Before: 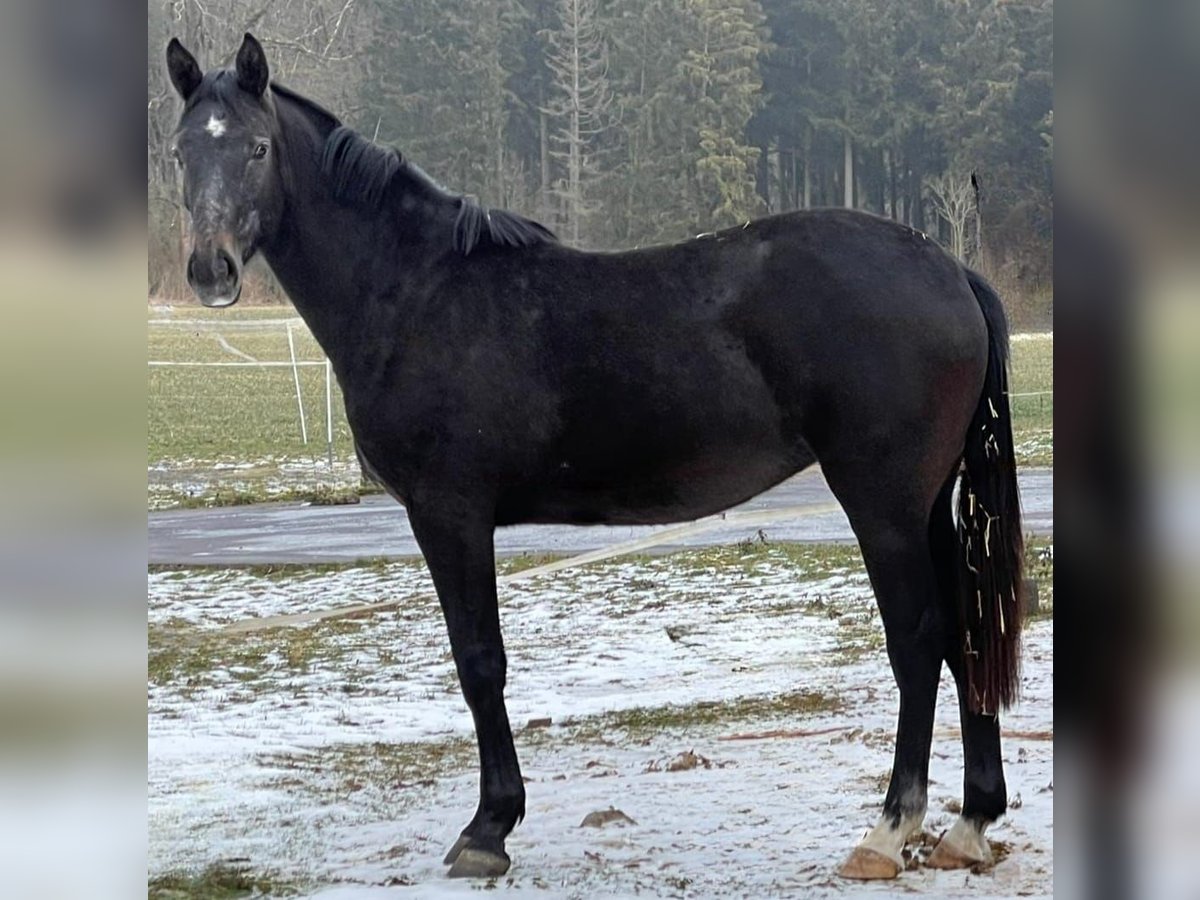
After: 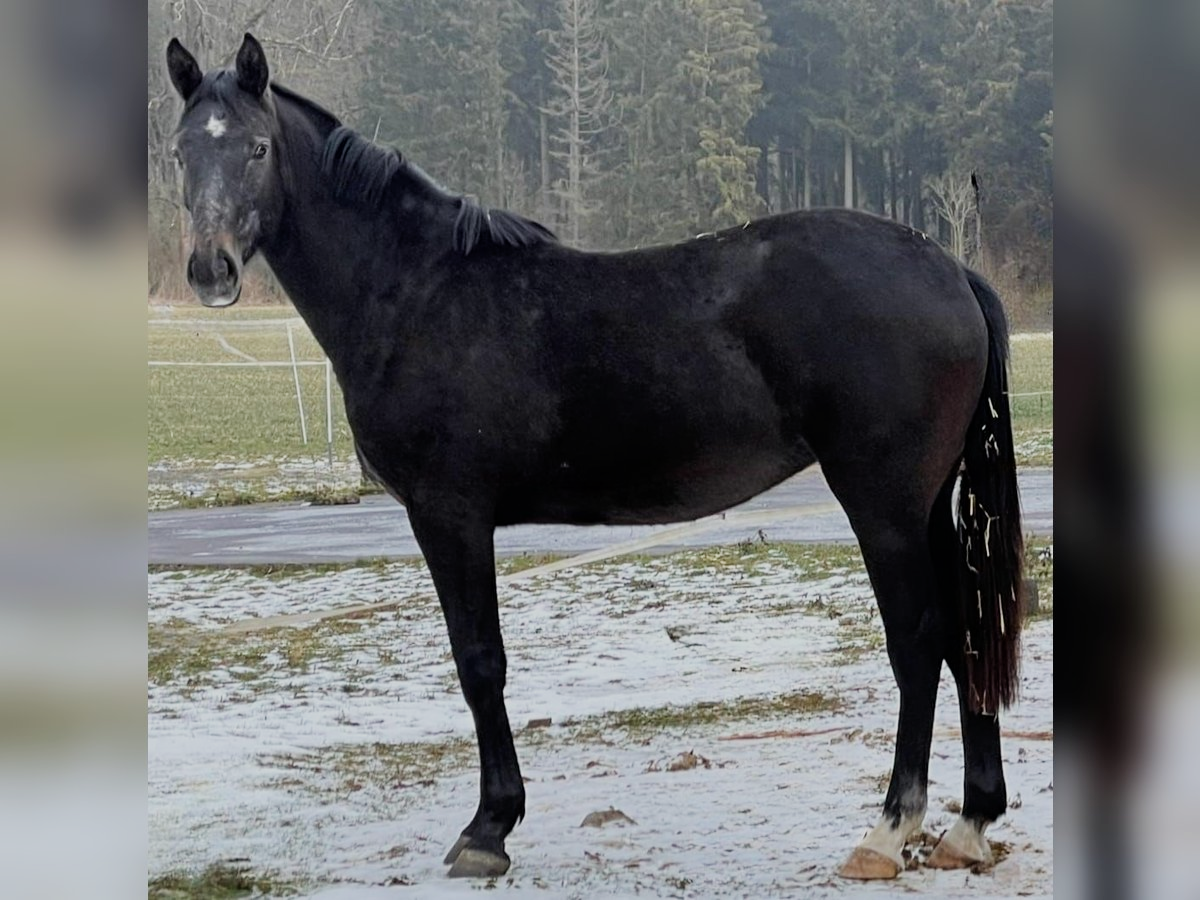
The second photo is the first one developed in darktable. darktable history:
filmic rgb: black relative exposure -16 EV, white relative exposure 4.91 EV, hardness 6.21
